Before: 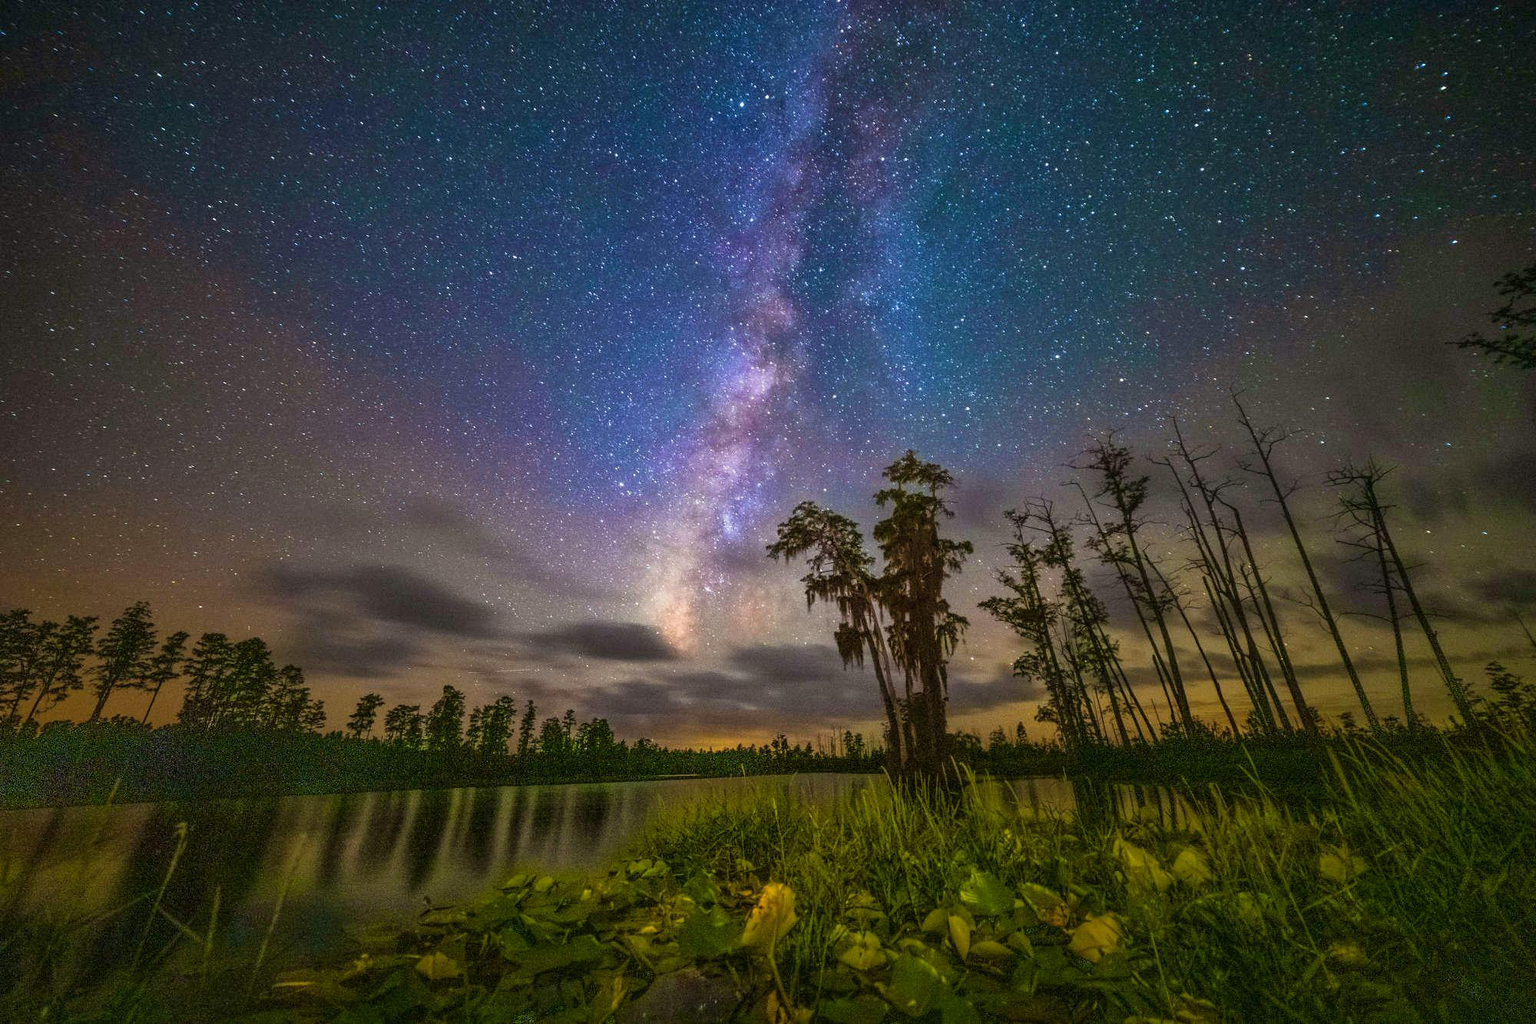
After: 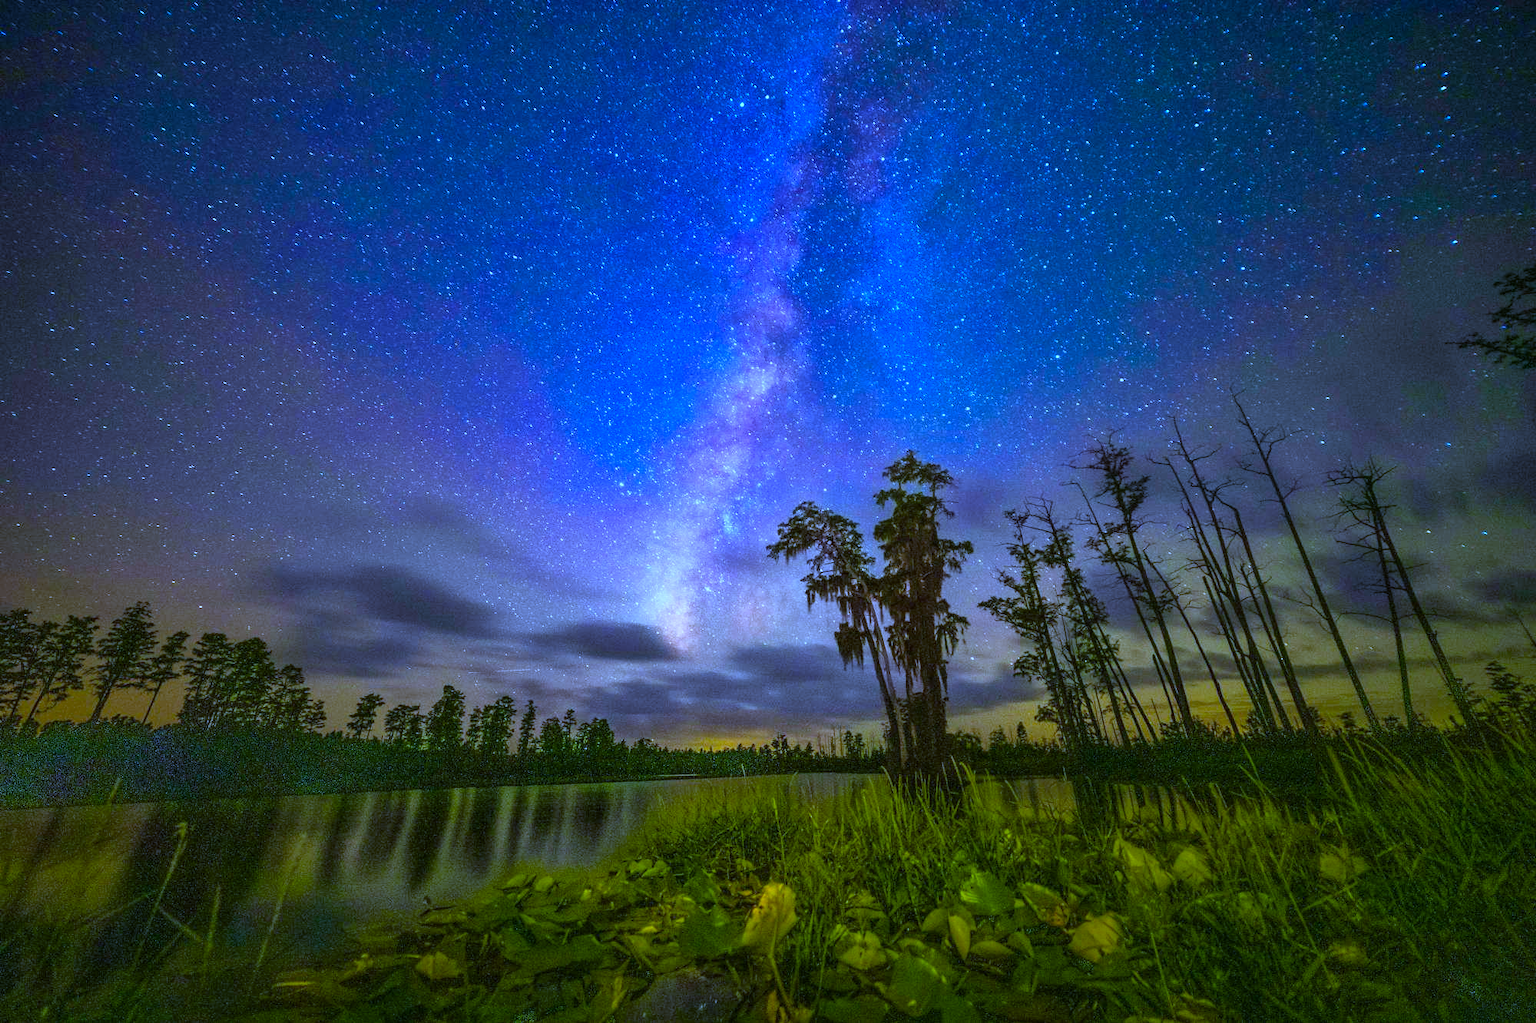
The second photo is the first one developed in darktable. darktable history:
color balance rgb: perceptual saturation grading › global saturation 20%, global vibrance 20%
exposure: exposure 0.3 EV, compensate highlight preservation false
white balance: red 0.766, blue 1.537
